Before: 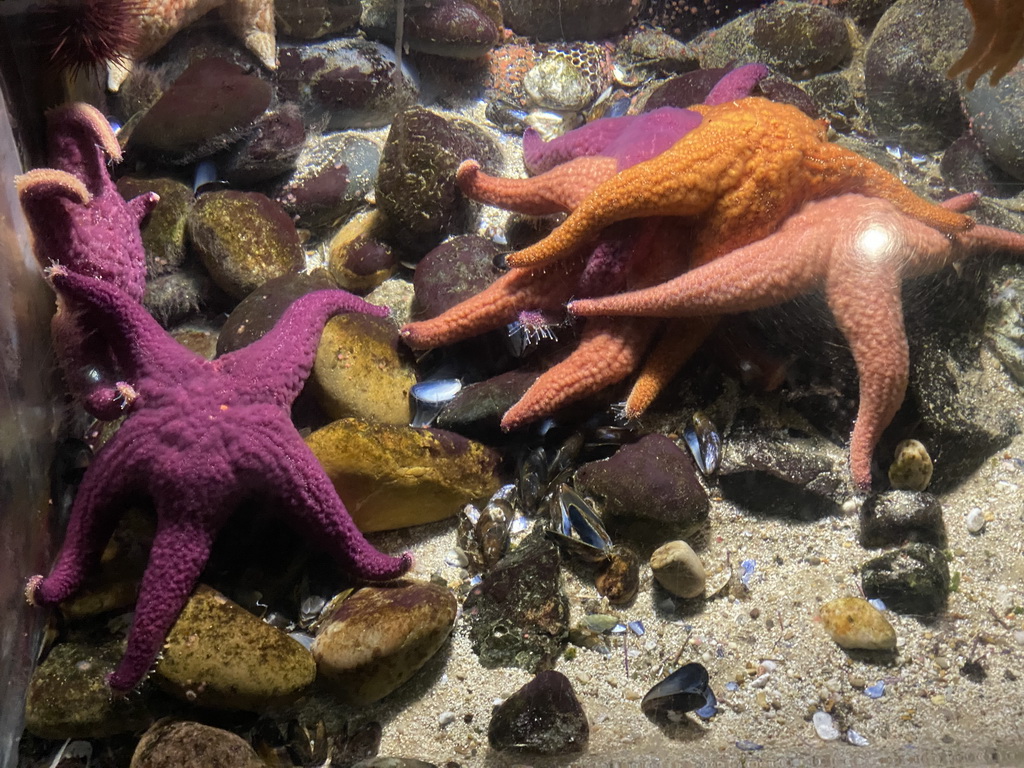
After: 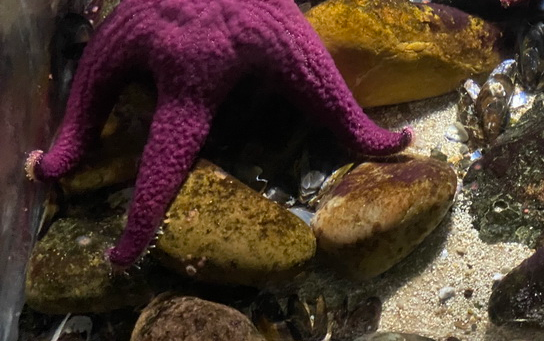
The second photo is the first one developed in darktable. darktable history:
crop and rotate: top 55.345%, right 46.823%, bottom 0.126%
